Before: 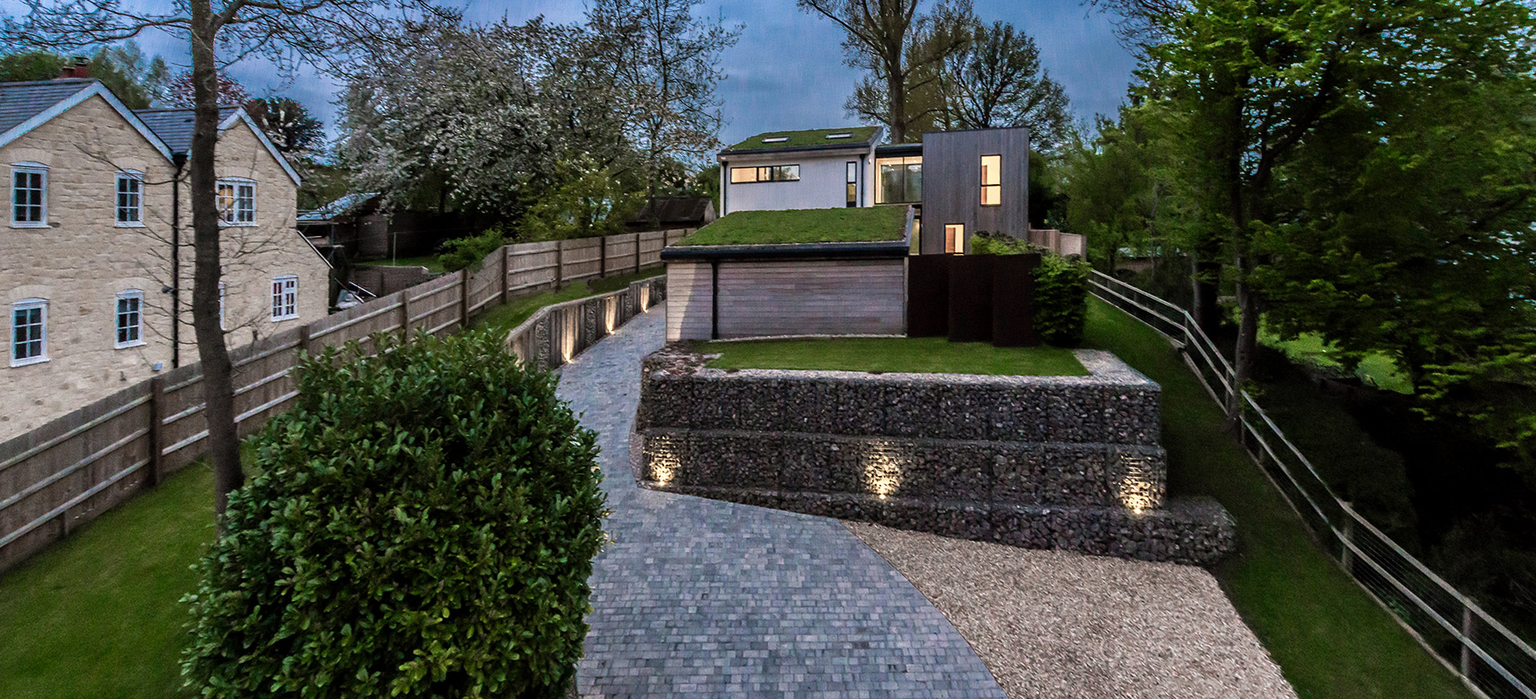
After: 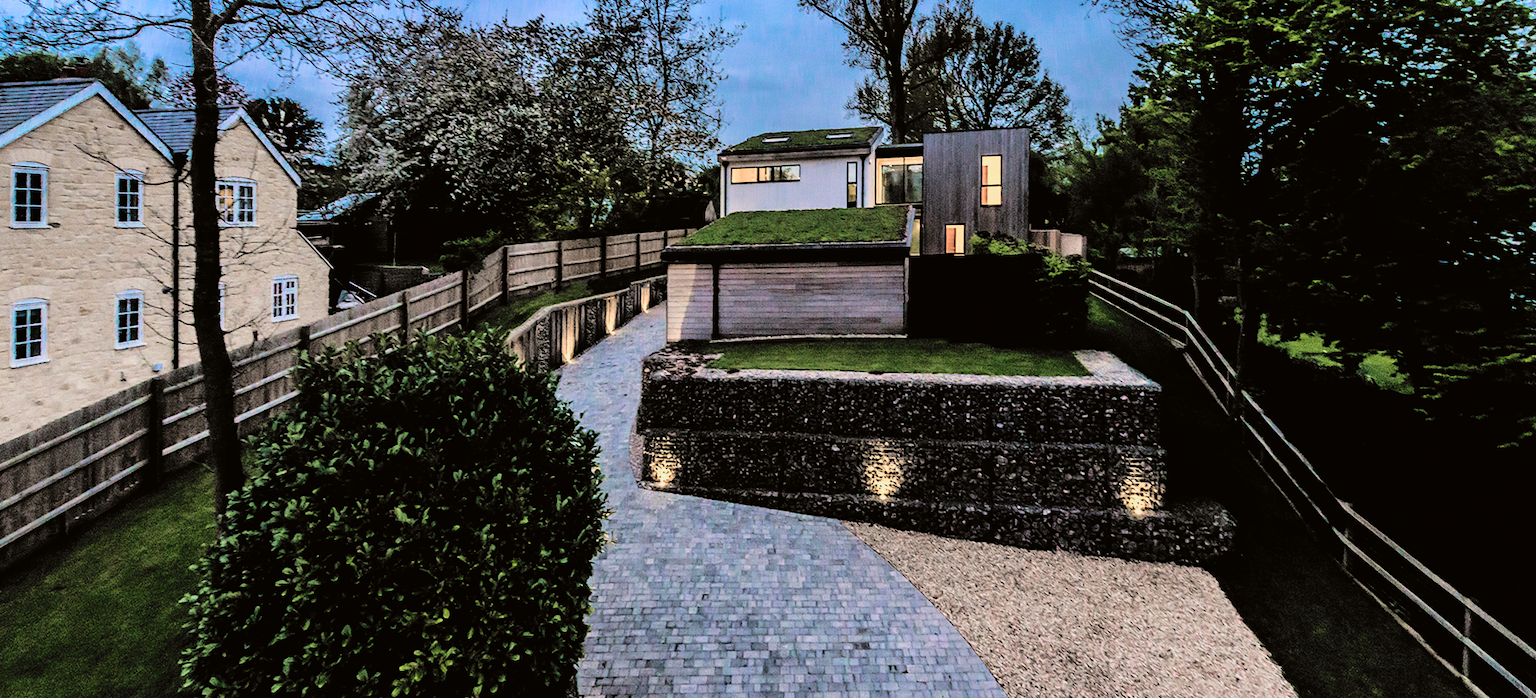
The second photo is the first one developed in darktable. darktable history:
velvia: strength 8.79%
tone curve: curves: ch0 [(0, 0.01) (0.052, 0.045) (0.136, 0.133) (0.275, 0.35) (0.43, 0.54) (0.676, 0.751) (0.89, 0.919) (1, 1)]; ch1 [(0, 0) (0.094, 0.081) (0.285, 0.299) (0.385, 0.403) (0.447, 0.429) (0.495, 0.496) (0.544, 0.552) (0.589, 0.612) (0.722, 0.728) (1, 1)]; ch2 [(0, 0) (0.257, 0.217) (0.43, 0.421) (0.498, 0.507) (0.531, 0.544) (0.56, 0.579) (0.625, 0.642) (1, 1)], color space Lab, independent channels, preserve colors none
filmic rgb: black relative exposure -5.11 EV, white relative exposure 3.96 EV, hardness 2.9, contrast 1.383, highlights saturation mix -29.42%, color science v6 (2022)
